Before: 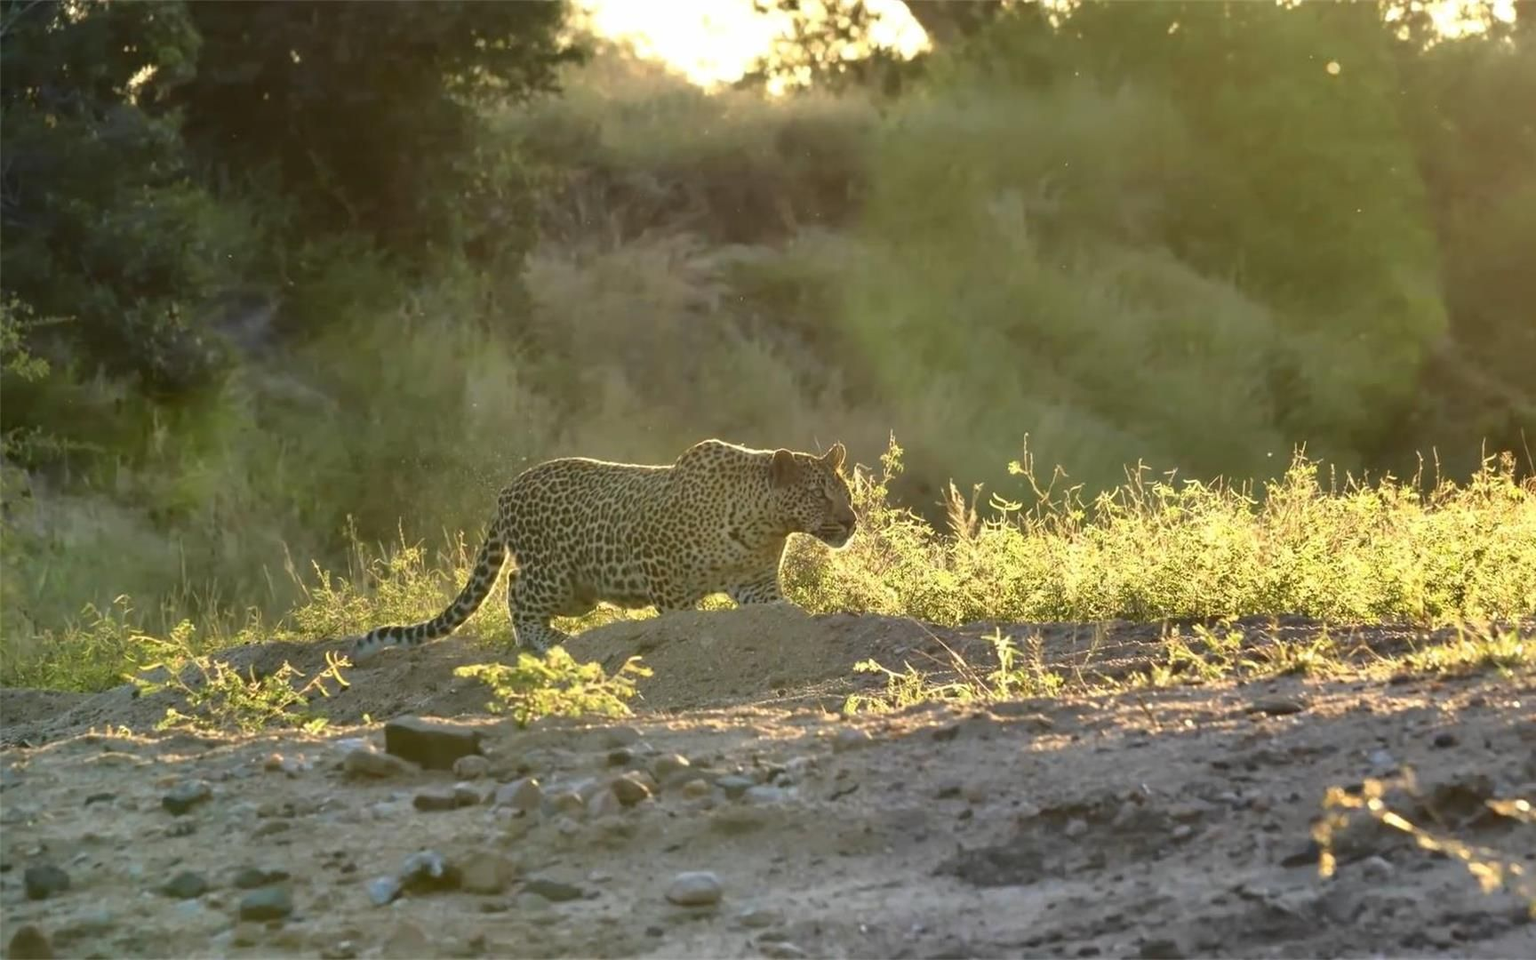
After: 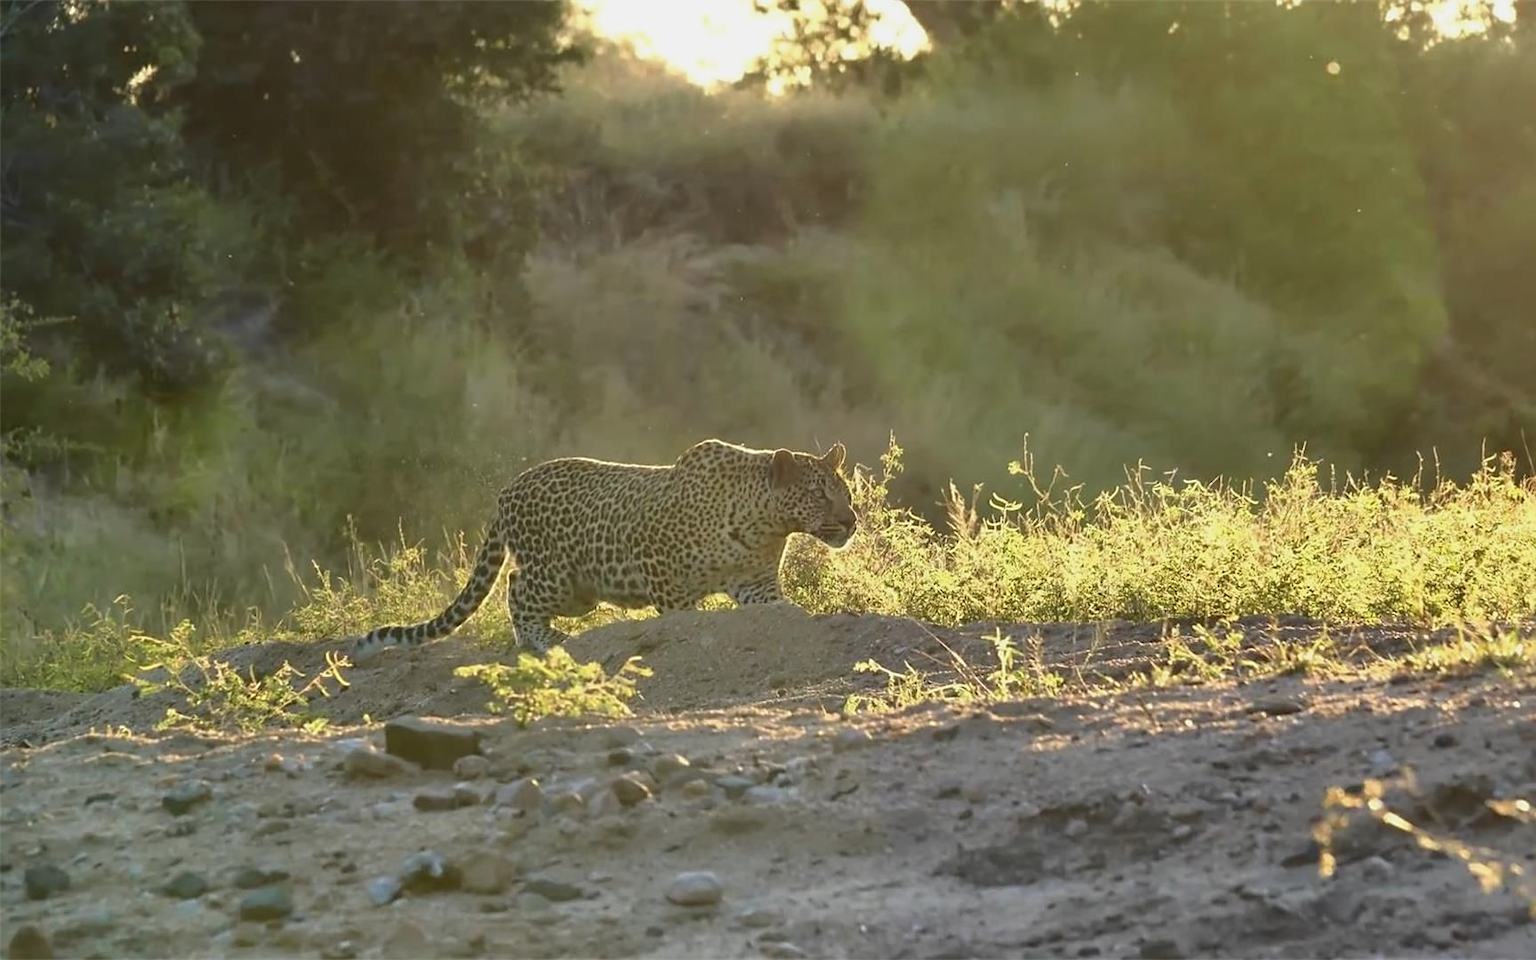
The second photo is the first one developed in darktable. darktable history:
sharpen: radius 1.901, amount 0.397, threshold 1.579
contrast brightness saturation: contrast -0.097, saturation -0.084
